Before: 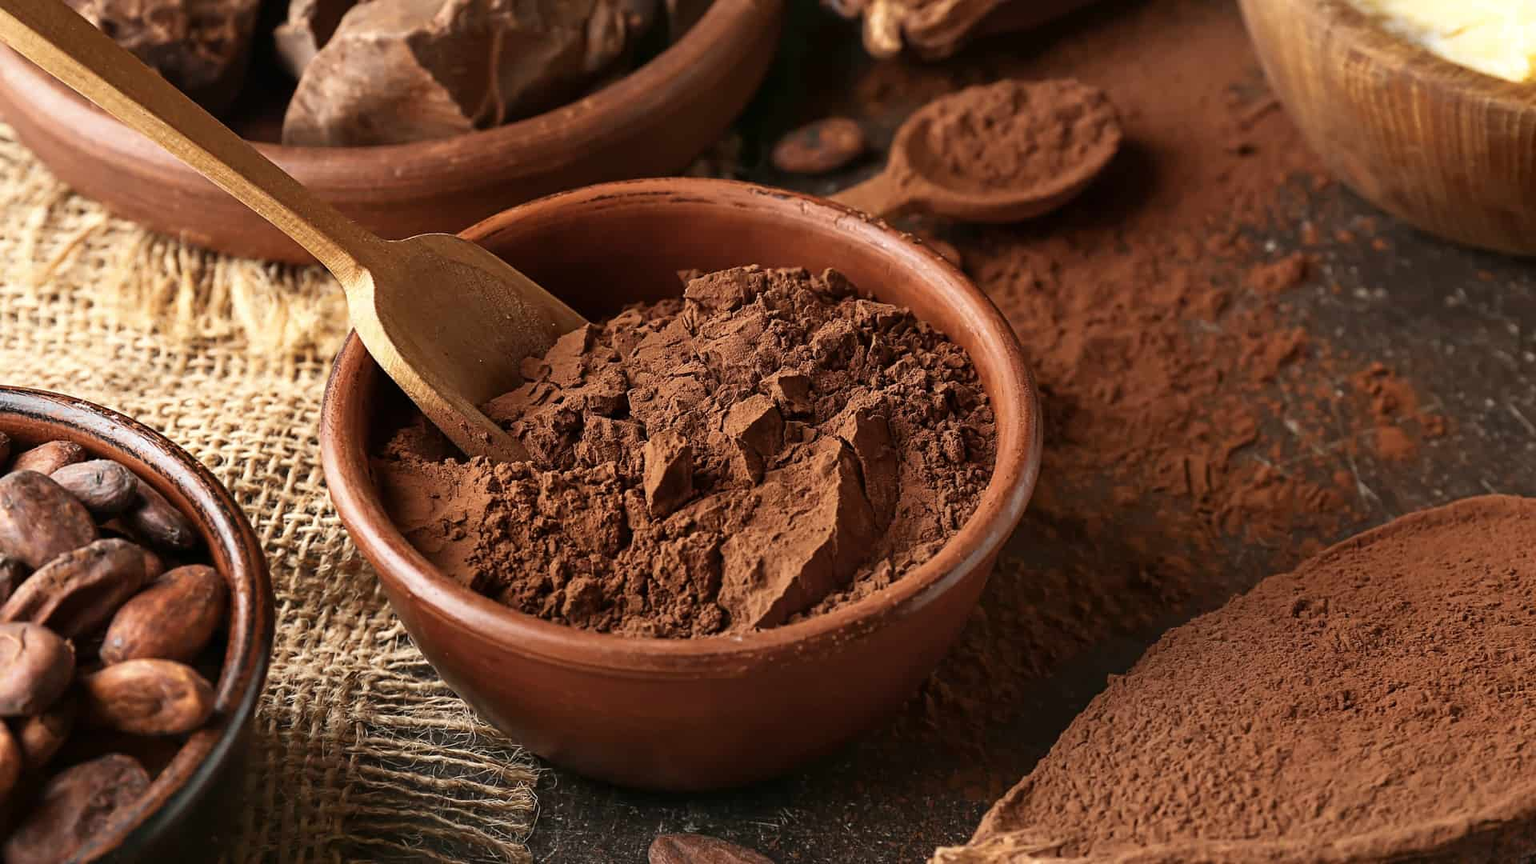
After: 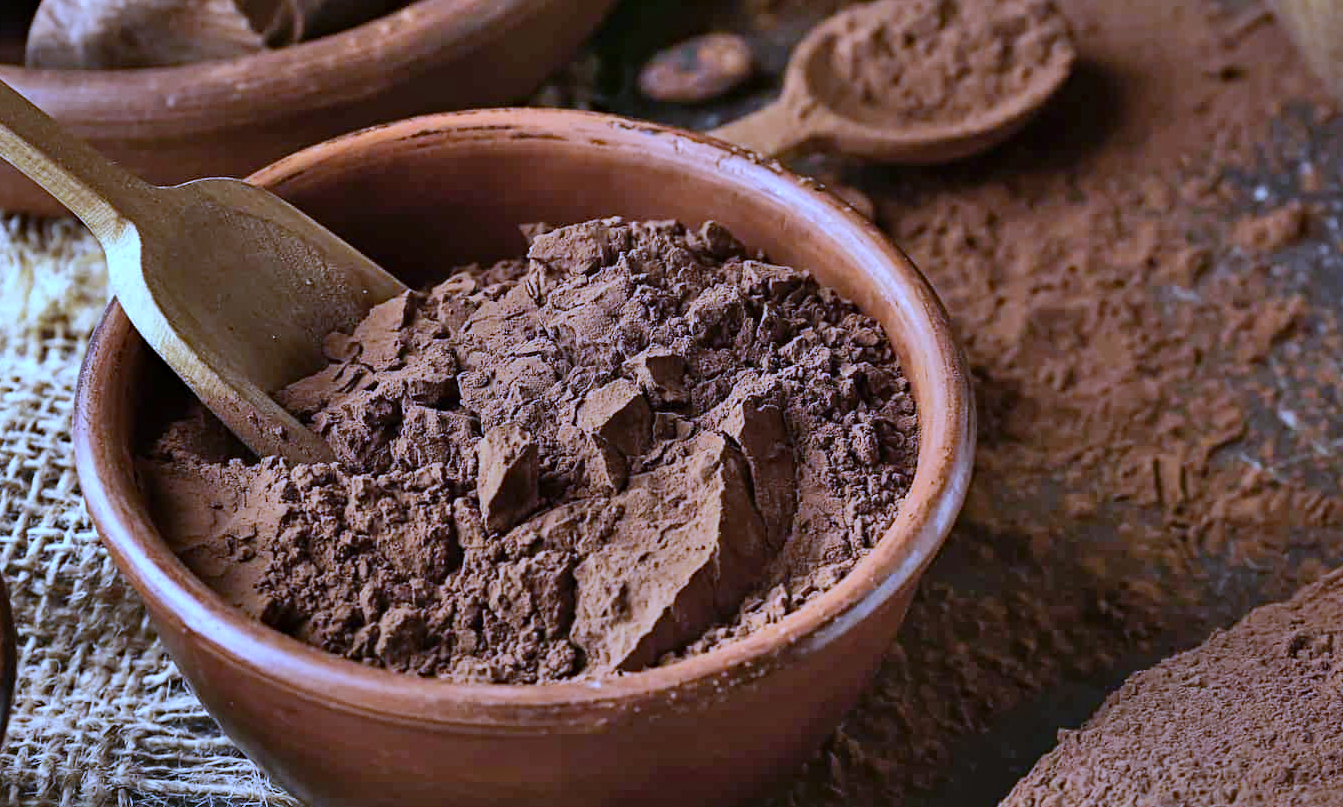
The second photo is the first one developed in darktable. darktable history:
crop and rotate: left 17.046%, top 10.659%, right 12.989%, bottom 14.553%
white balance: red 0.766, blue 1.537
shadows and highlights: shadows 60, soften with gaussian
haze removal: compatibility mode true, adaptive false
